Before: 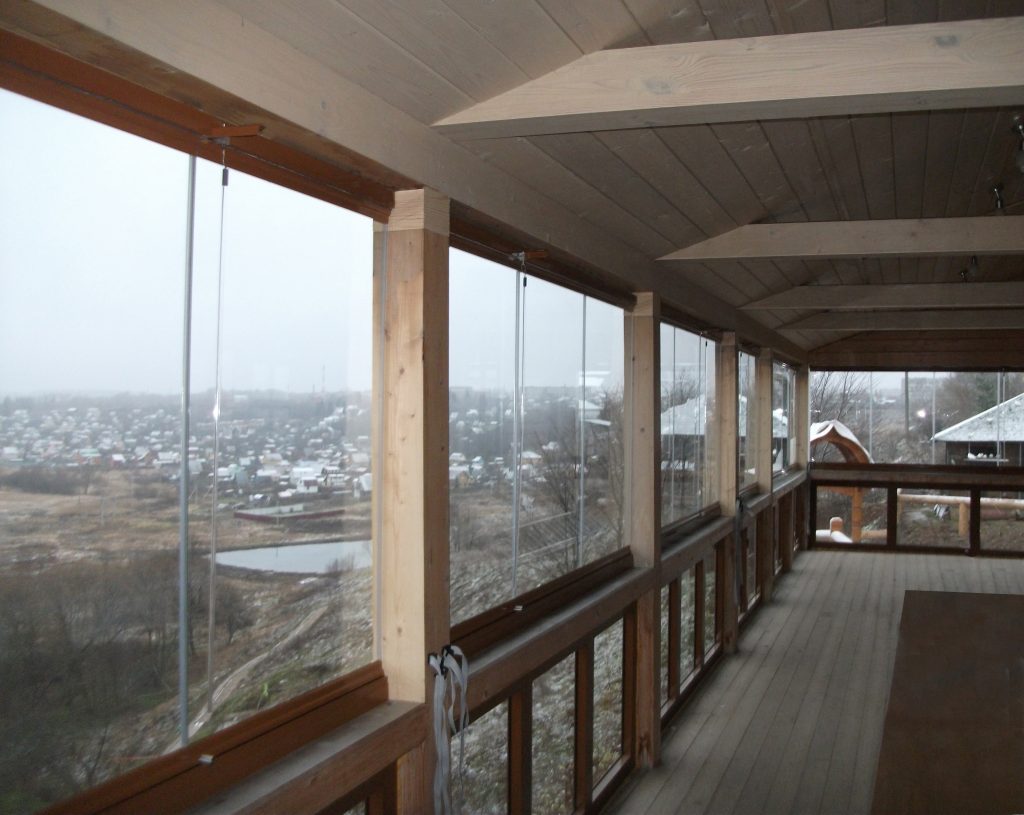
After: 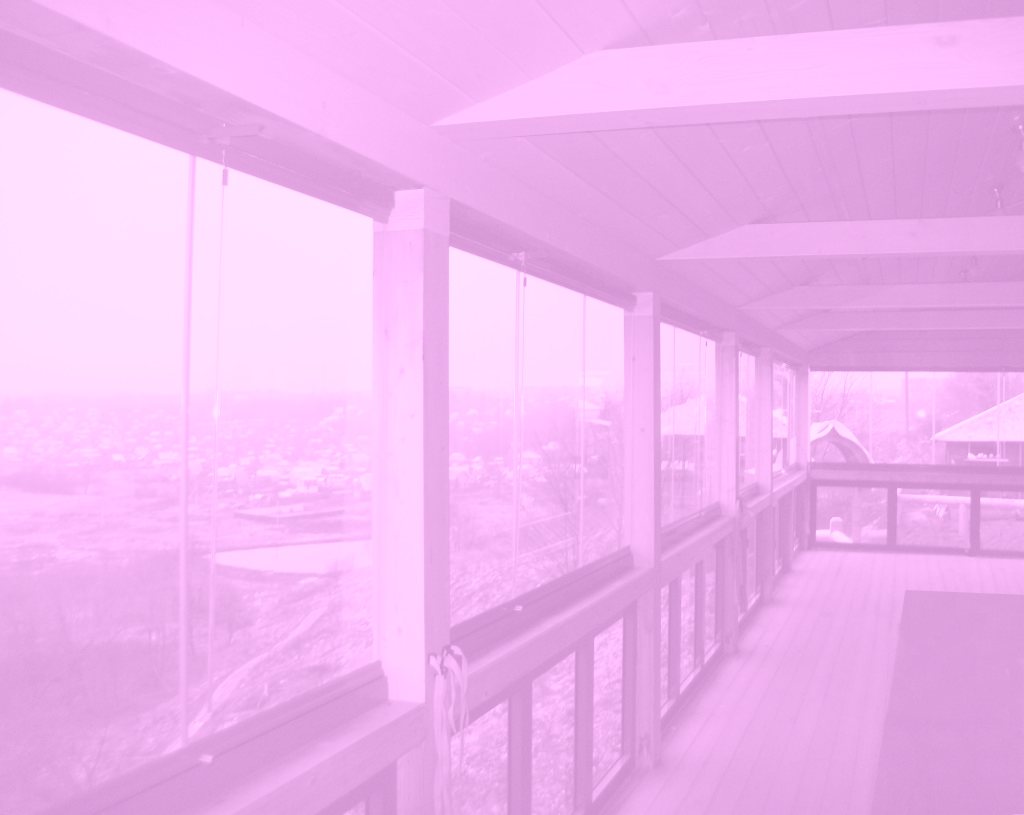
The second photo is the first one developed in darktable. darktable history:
colorize: hue 331.2°, saturation 69%, source mix 30.28%, lightness 69.02%, version 1
white balance: red 0.978, blue 0.999
